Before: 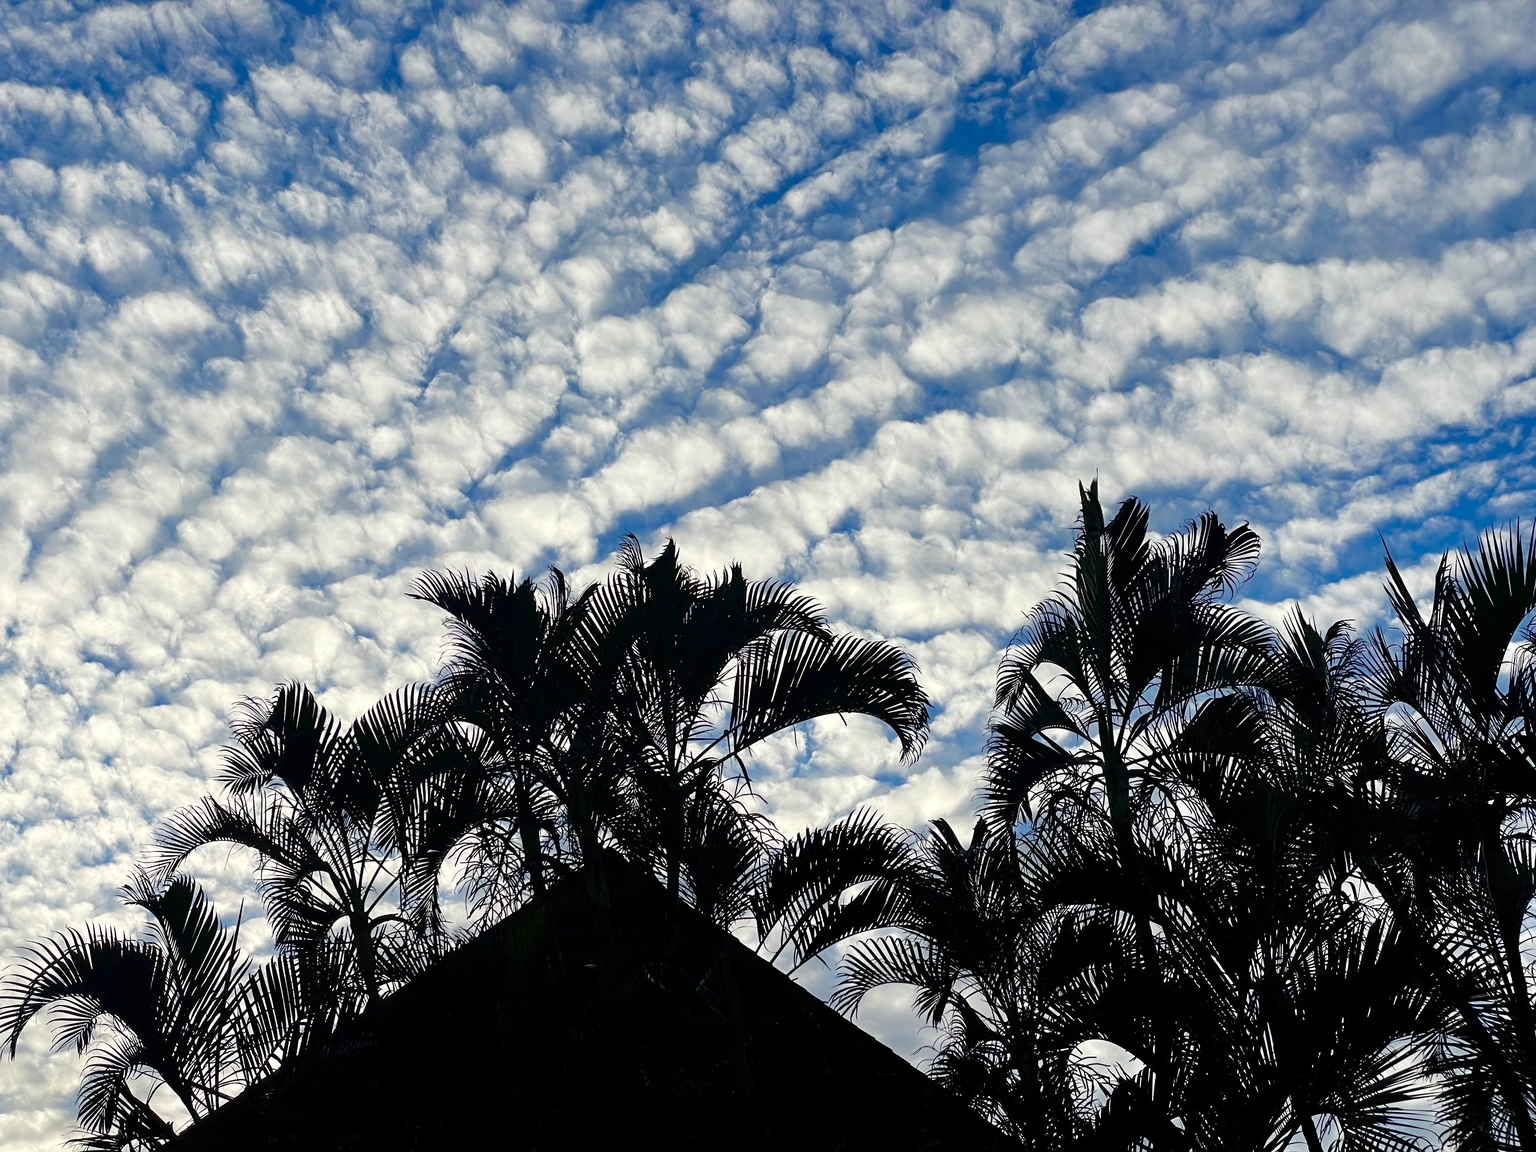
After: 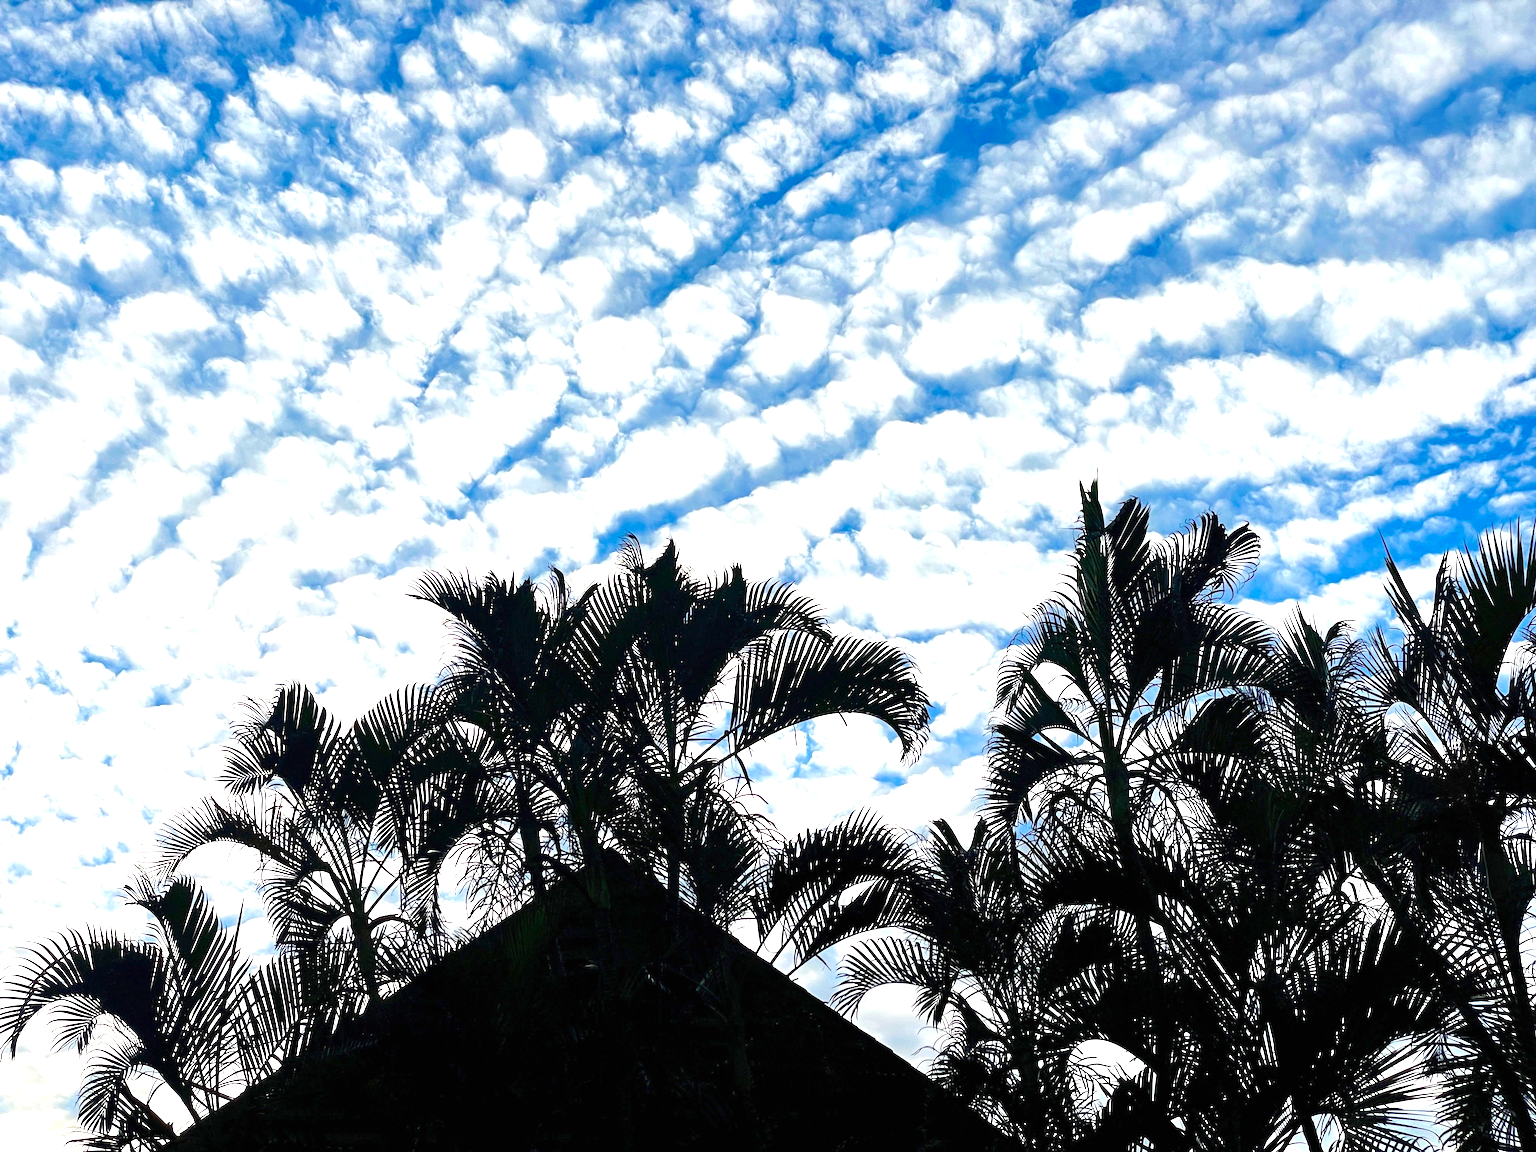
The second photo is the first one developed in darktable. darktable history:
exposure: black level correction 0, exposure 1.102 EV, compensate highlight preservation false
